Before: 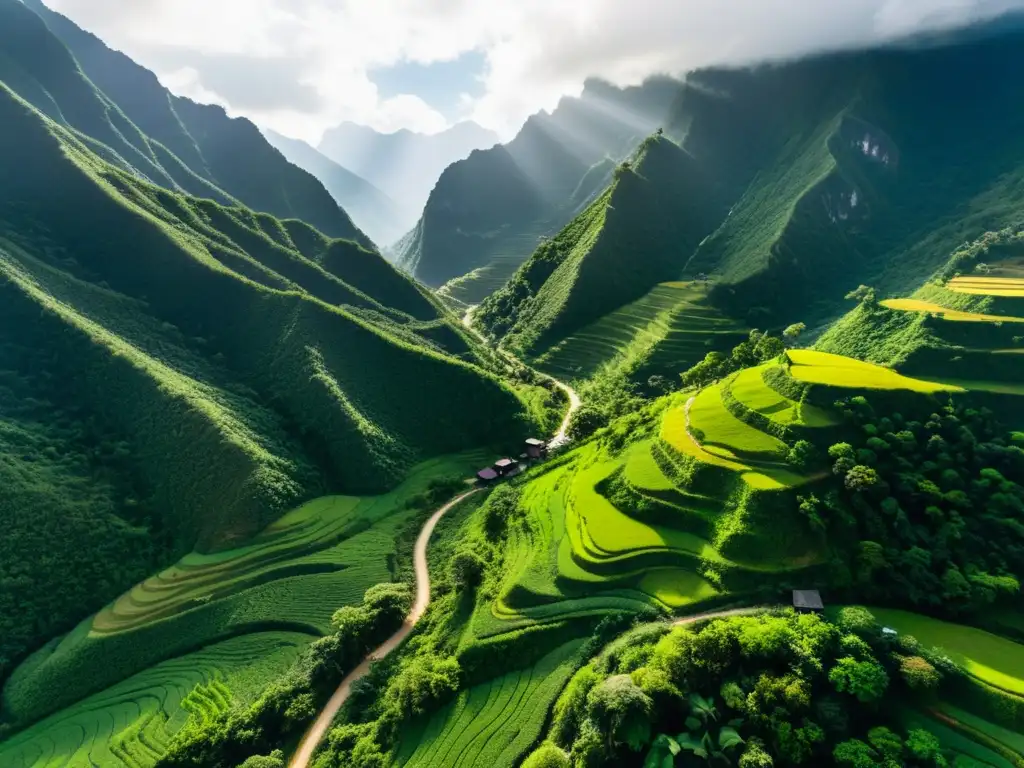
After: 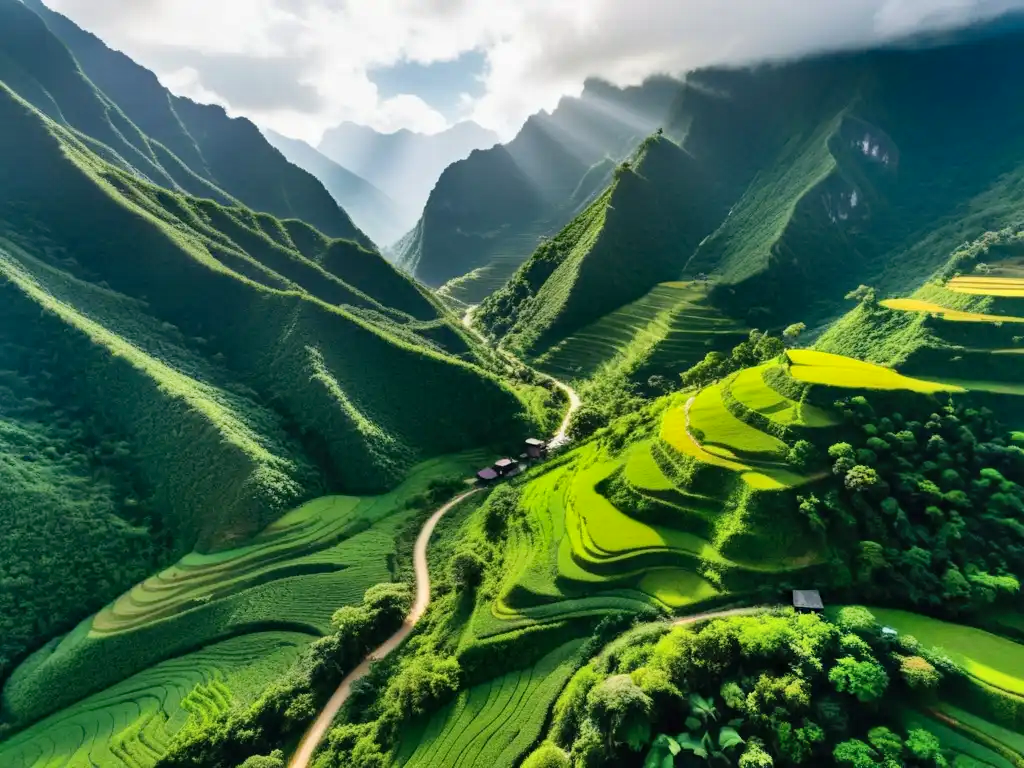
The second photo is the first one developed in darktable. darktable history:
shadows and highlights: shadows 60.95, soften with gaussian
haze removal: adaptive false
